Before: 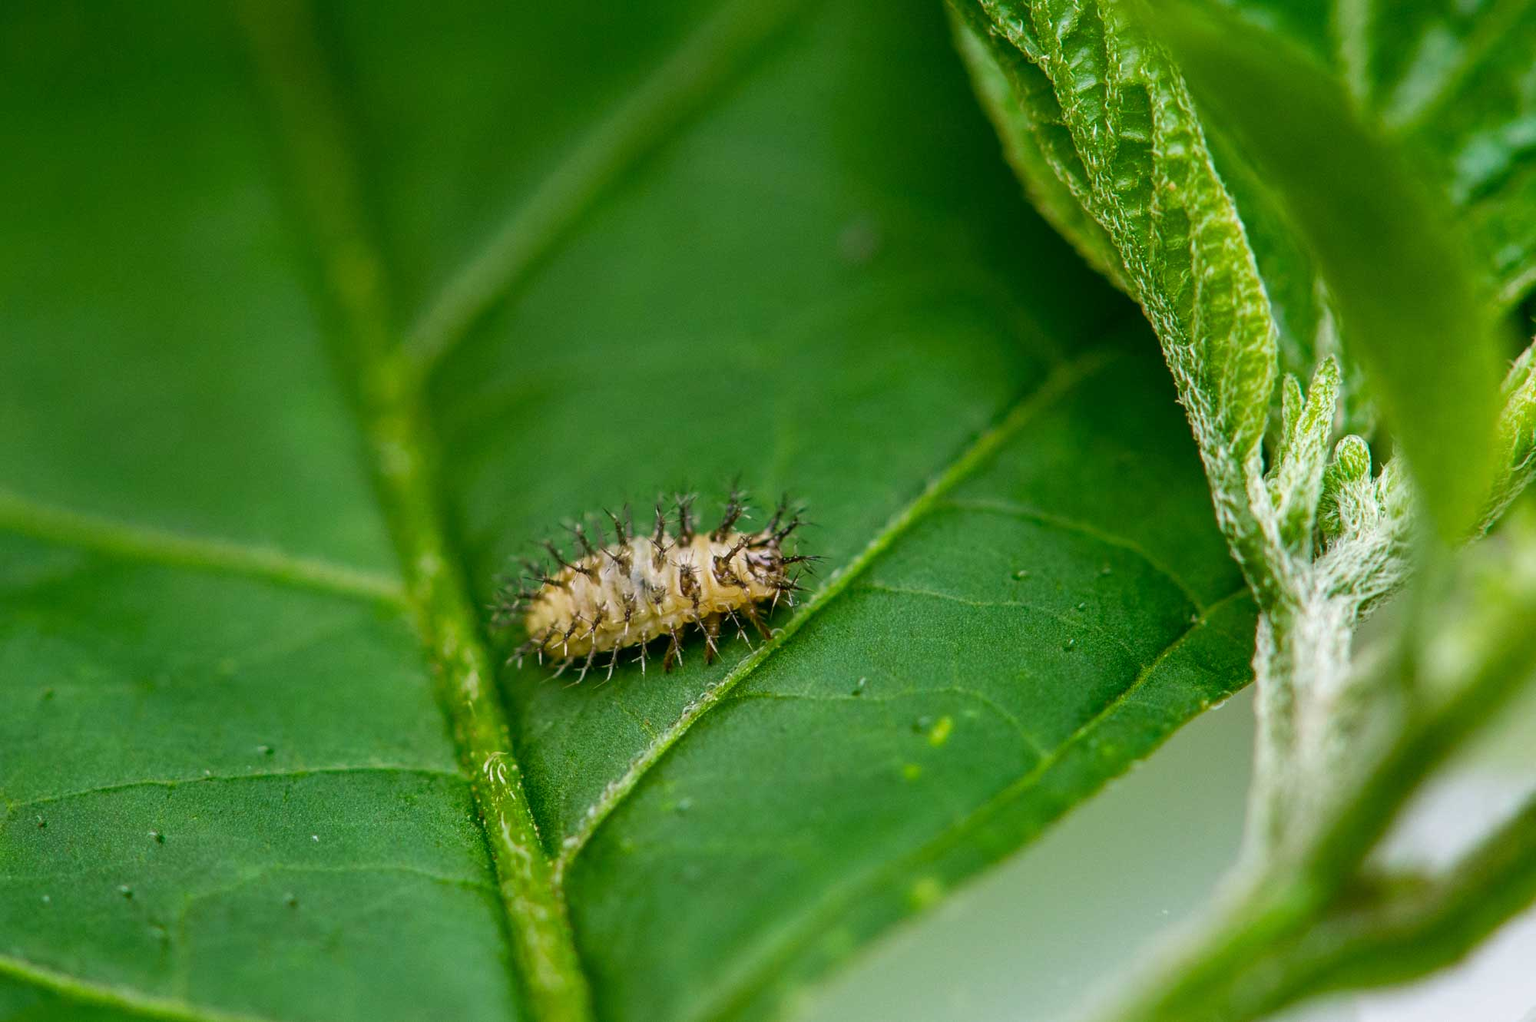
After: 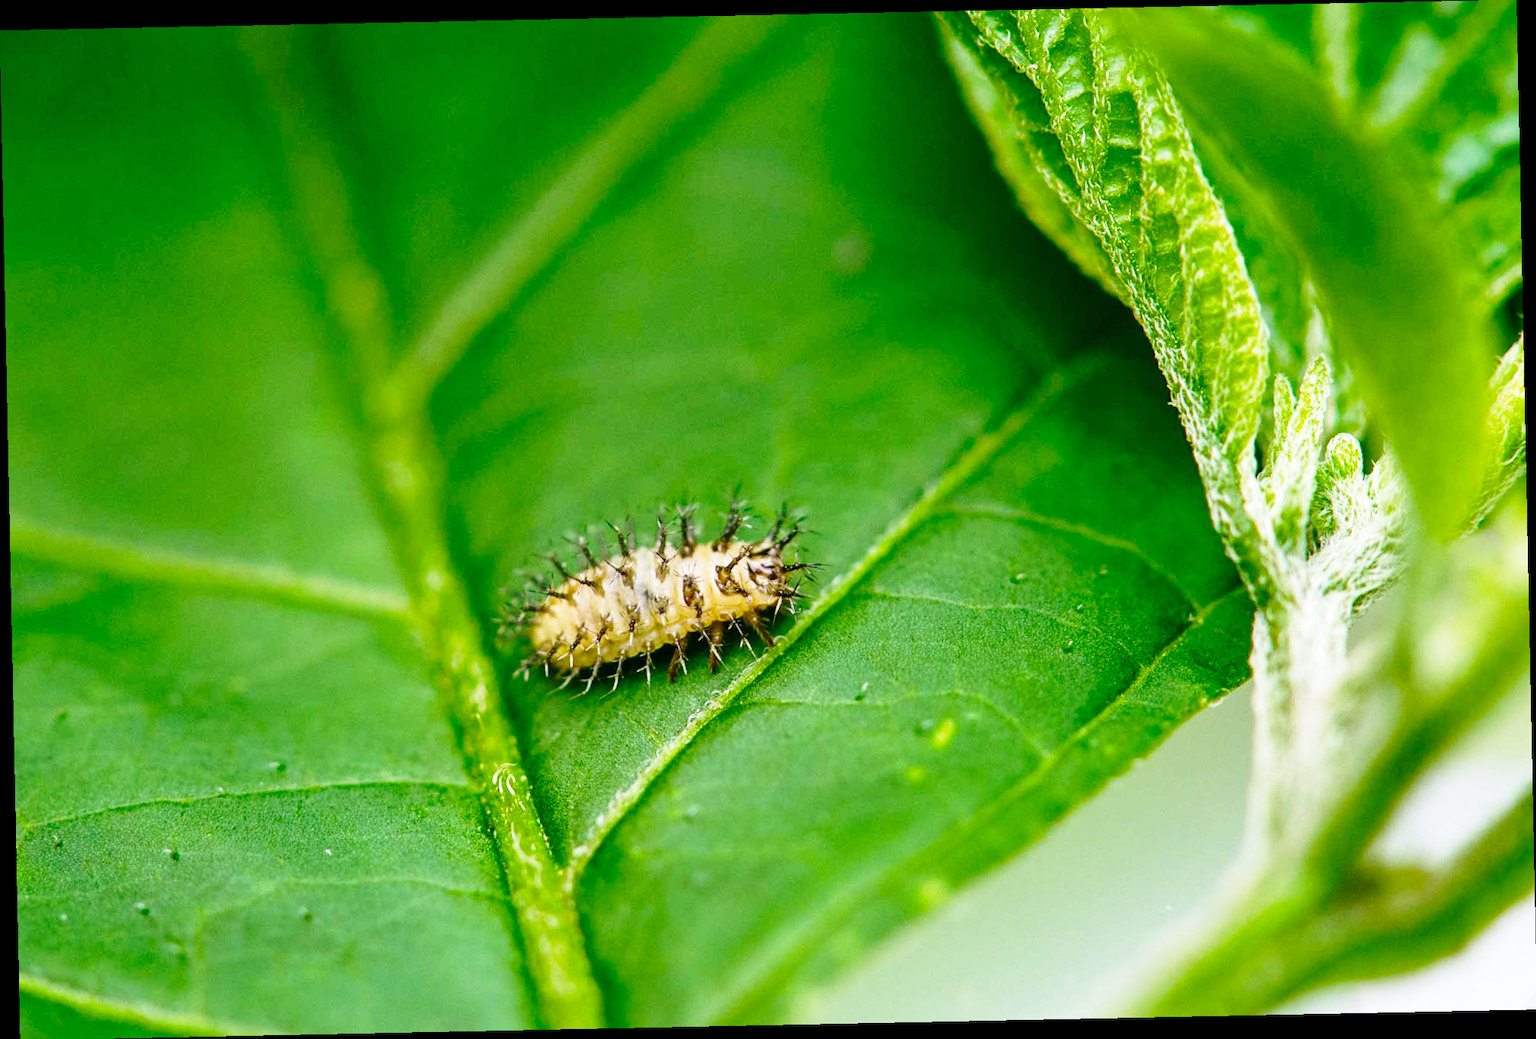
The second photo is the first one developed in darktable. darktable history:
rotate and perspective: rotation -1.17°, automatic cropping off
exposure: exposure 0.128 EV, compensate highlight preservation false
base curve: curves: ch0 [(0, 0) (0.028, 0.03) (0.121, 0.232) (0.46, 0.748) (0.859, 0.968) (1, 1)], preserve colors none
